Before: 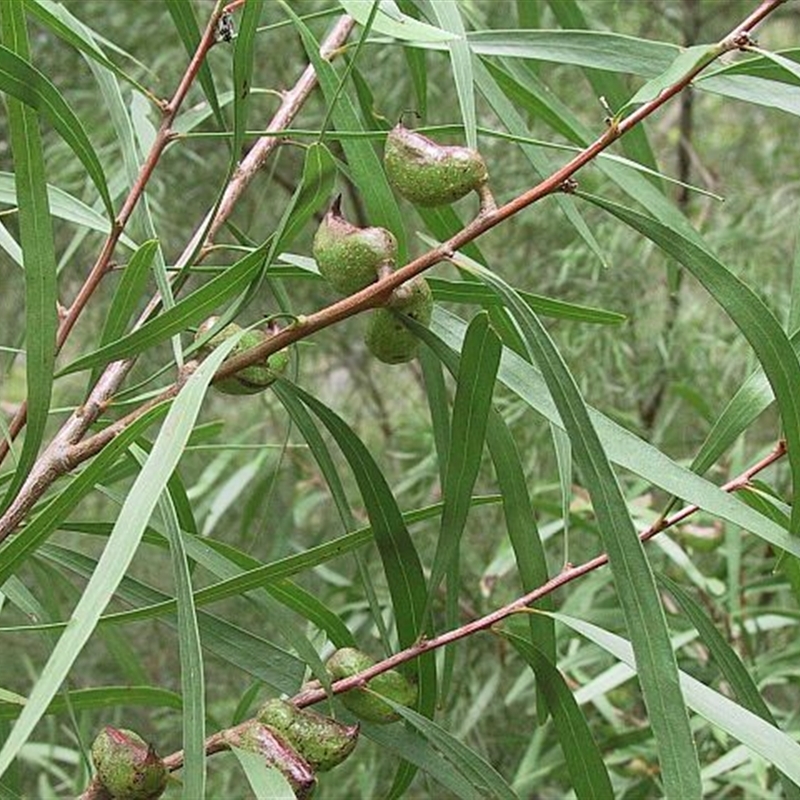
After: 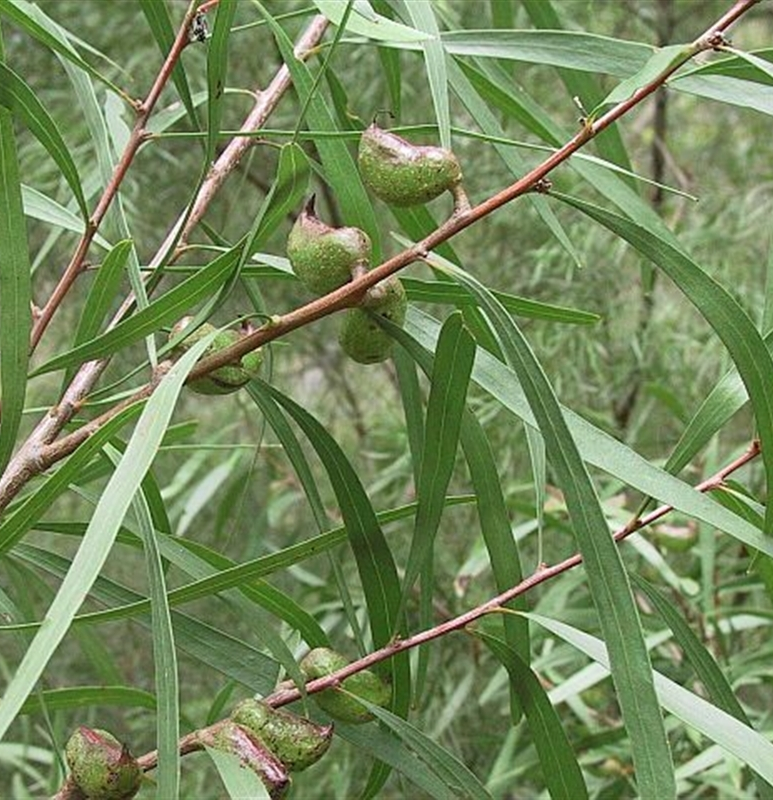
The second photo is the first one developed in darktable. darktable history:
crop and rotate: left 3.259%
